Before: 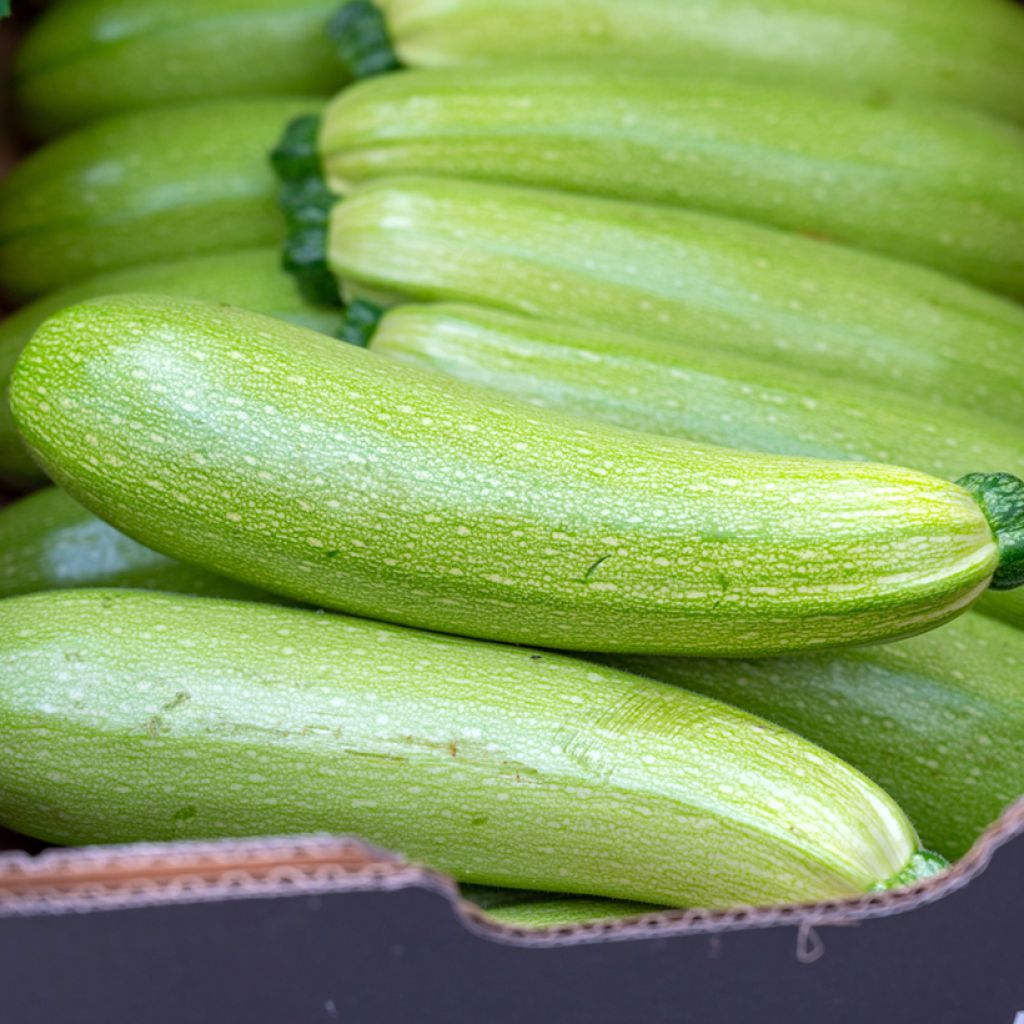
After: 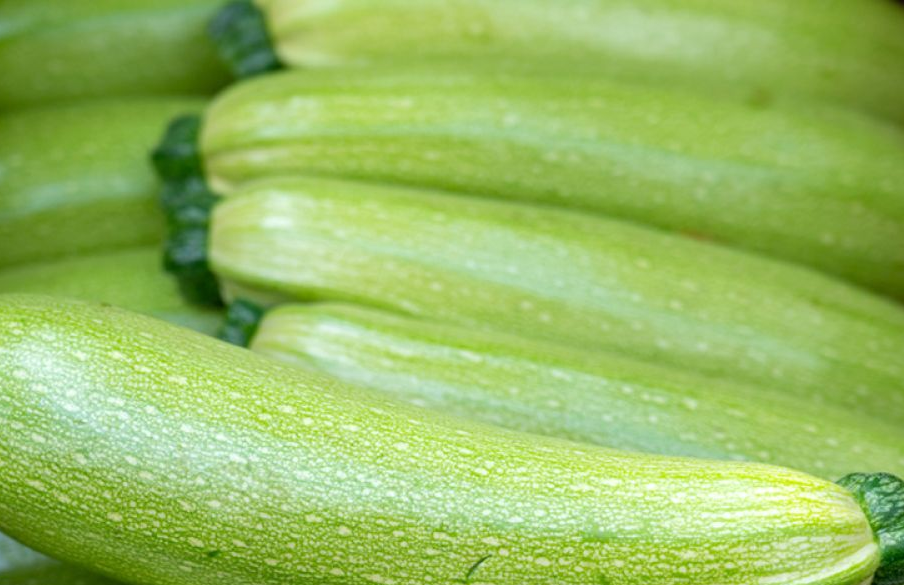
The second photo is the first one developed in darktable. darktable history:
crop and rotate: left 11.663%, bottom 42.861%
